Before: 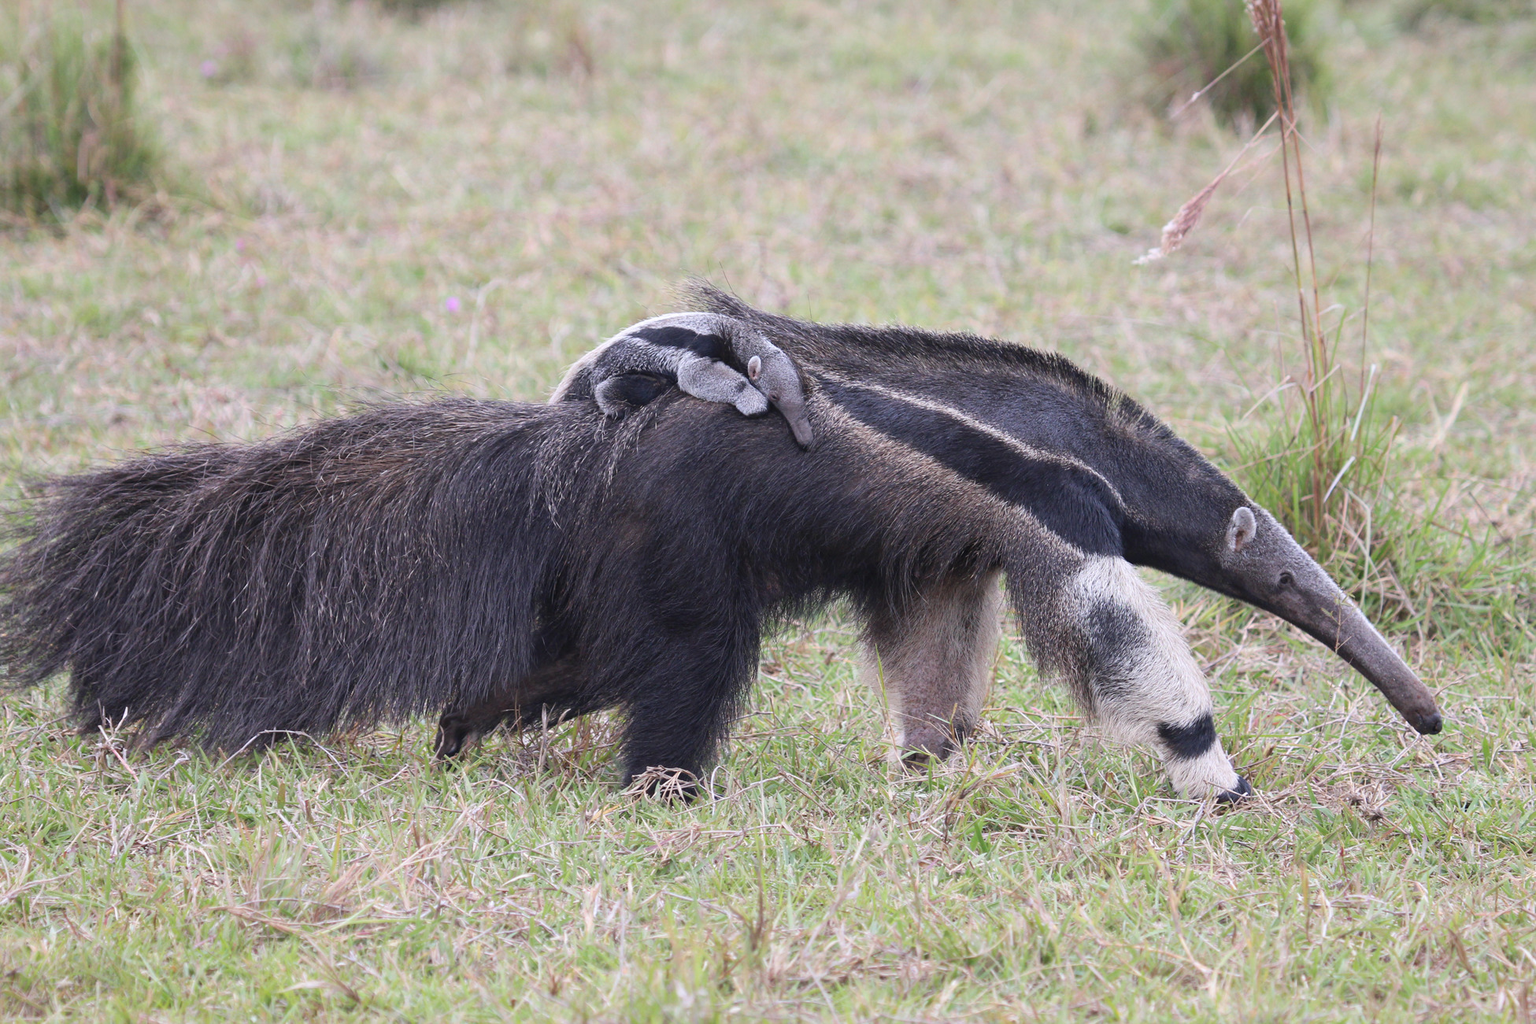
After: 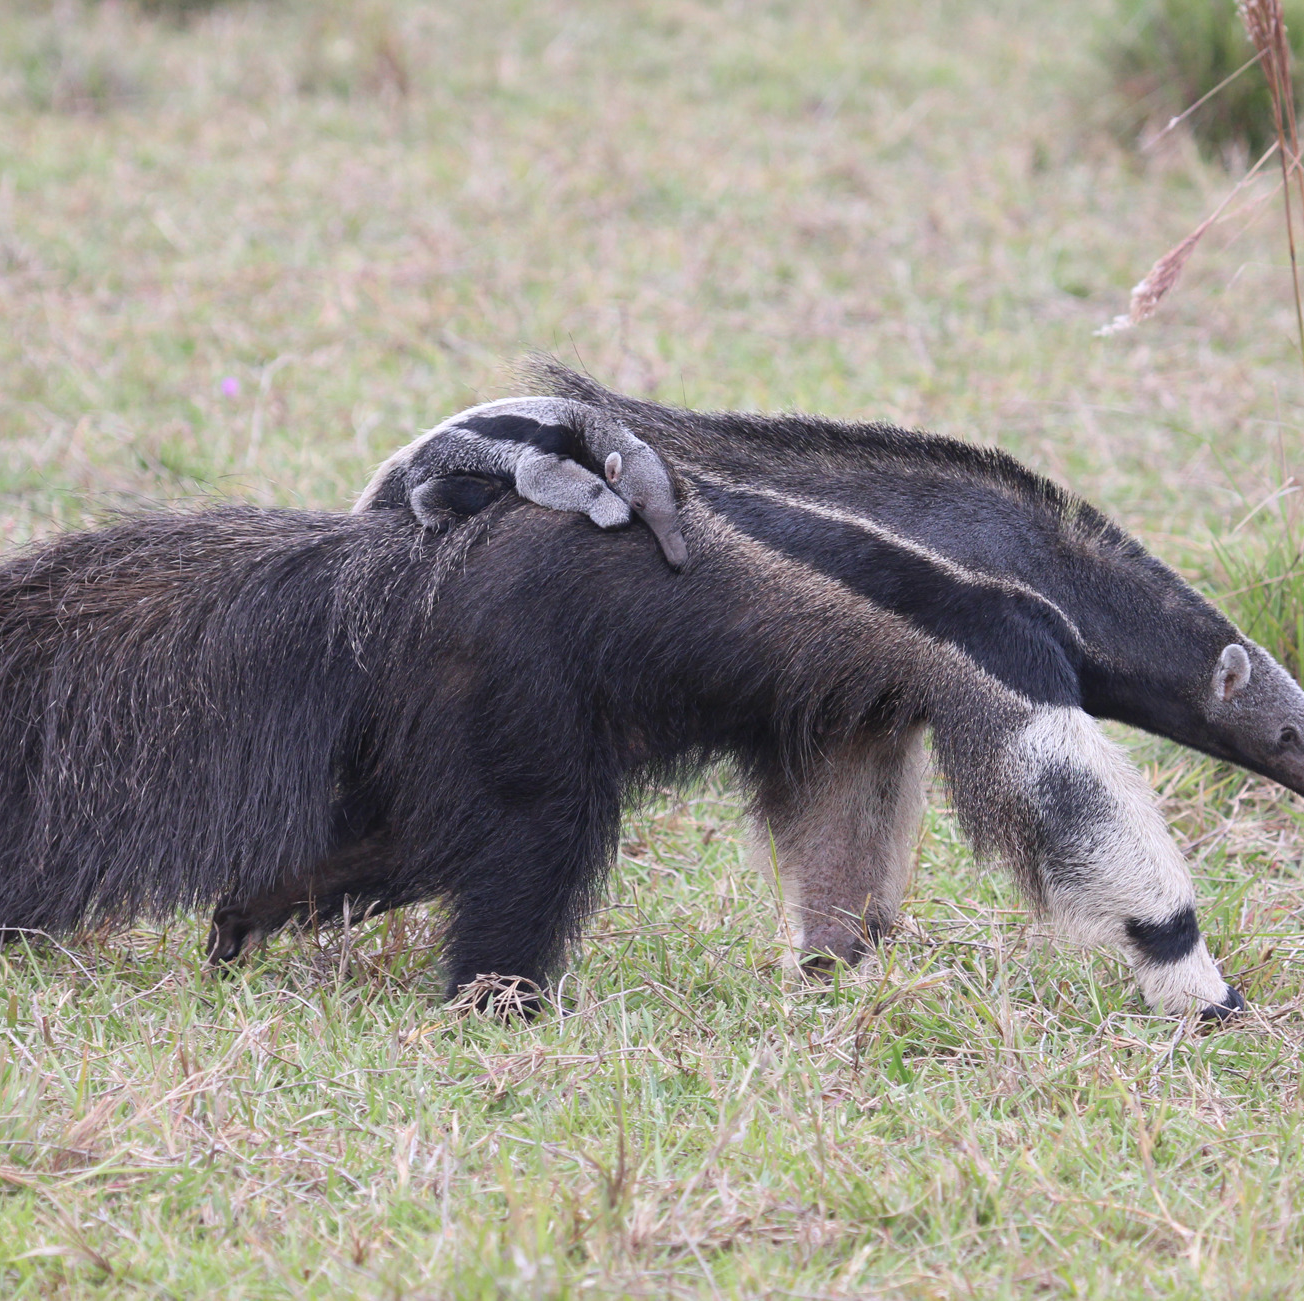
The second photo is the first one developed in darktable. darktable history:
tone equalizer: on, module defaults
crop and rotate: left 17.732%, right 15.423%
